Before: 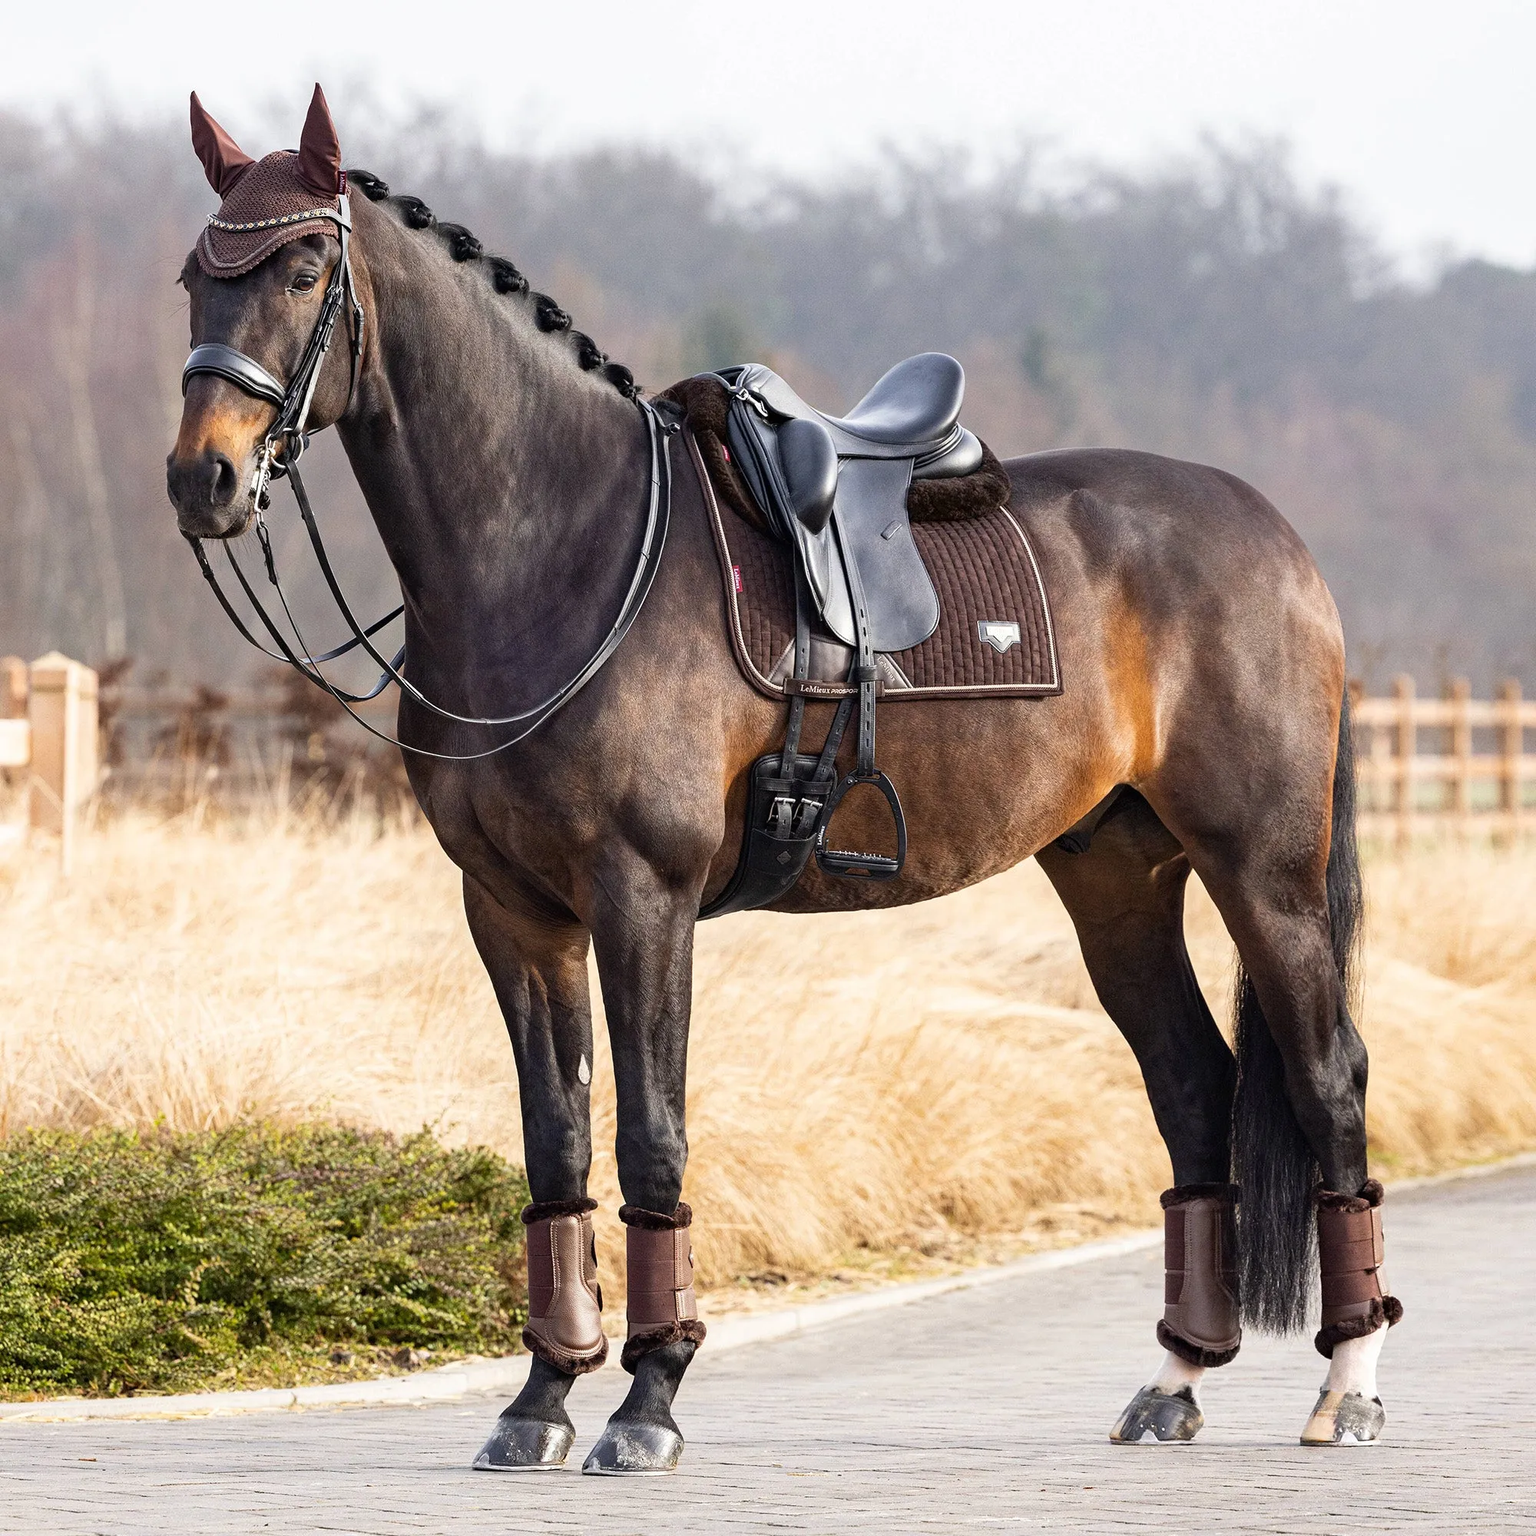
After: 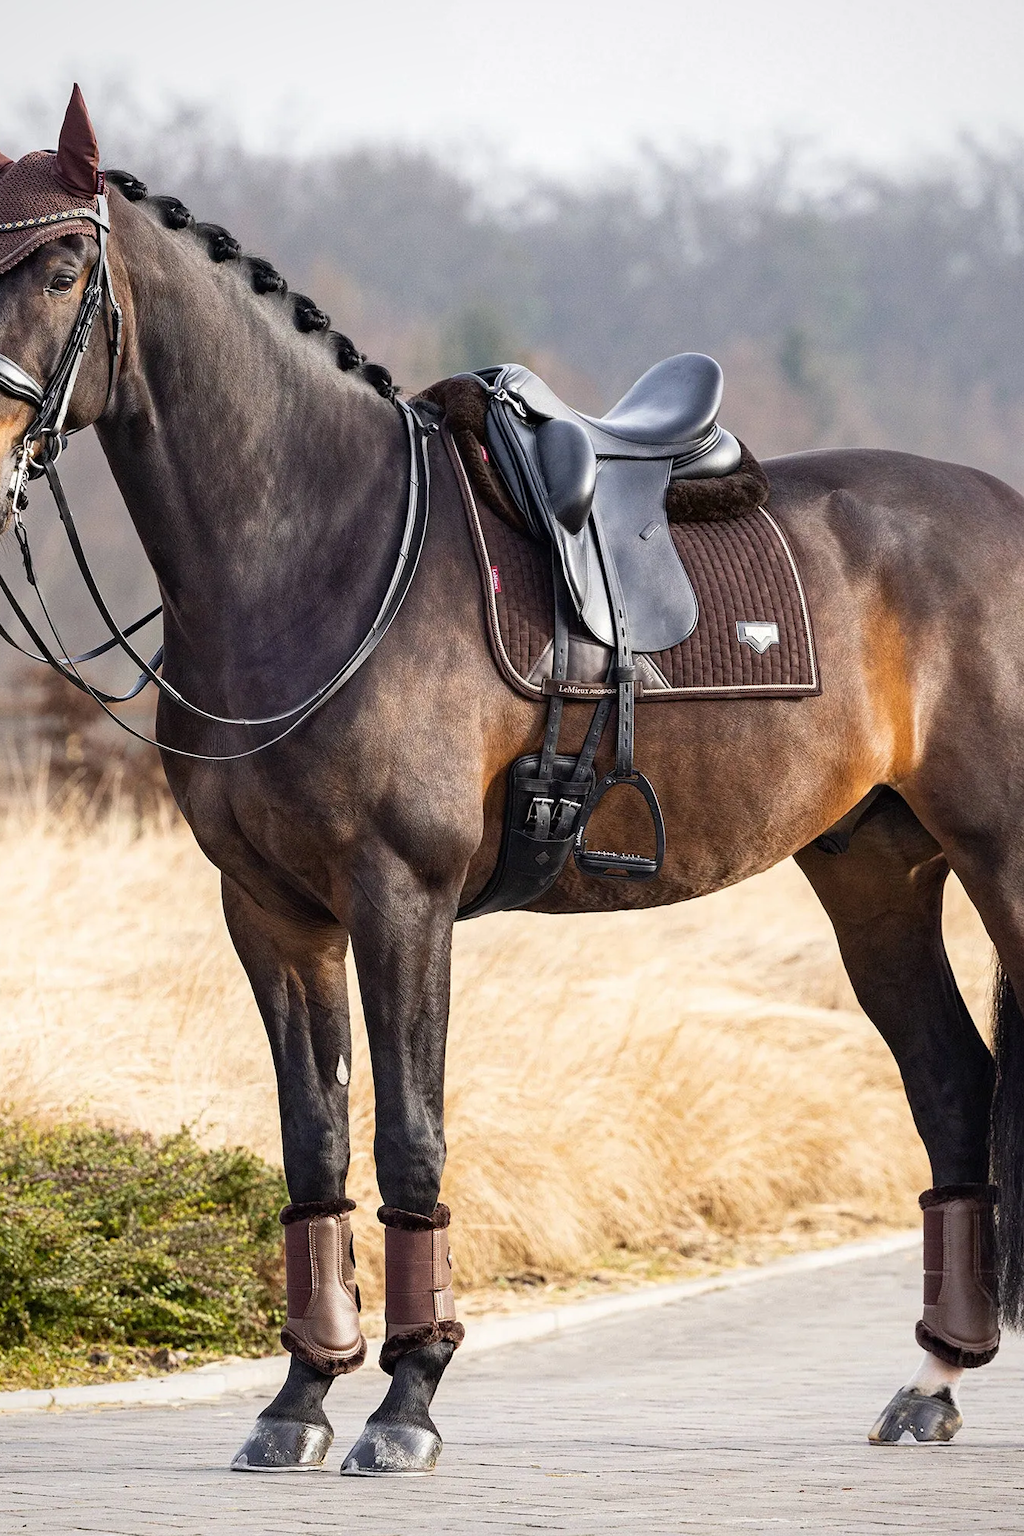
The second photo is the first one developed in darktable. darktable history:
crop and rotate: left 15.754%, right 17.579%
vignetting: brightness -0.233, saturation 0.141
